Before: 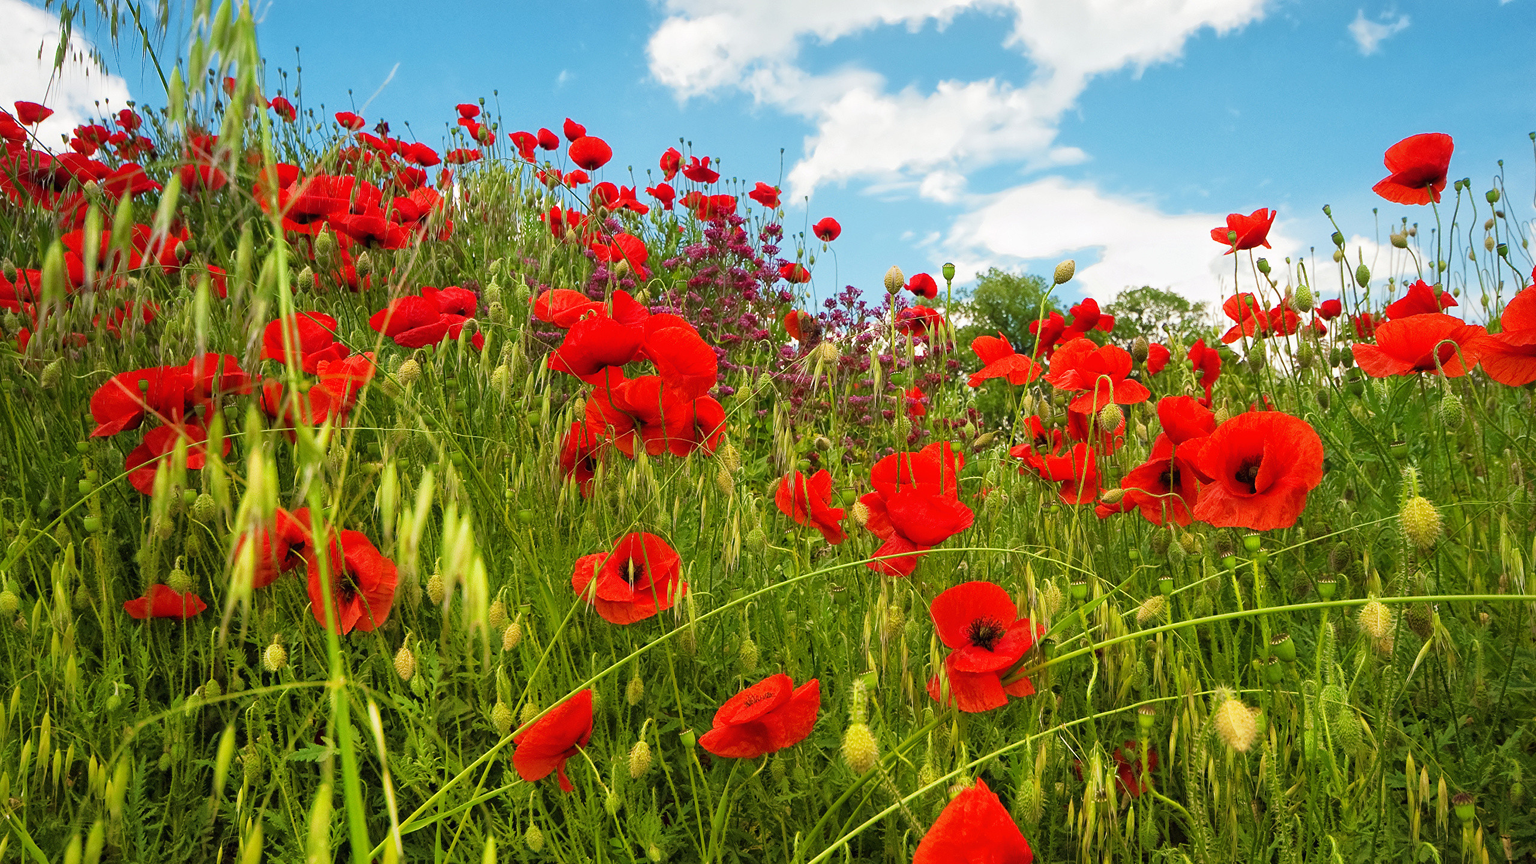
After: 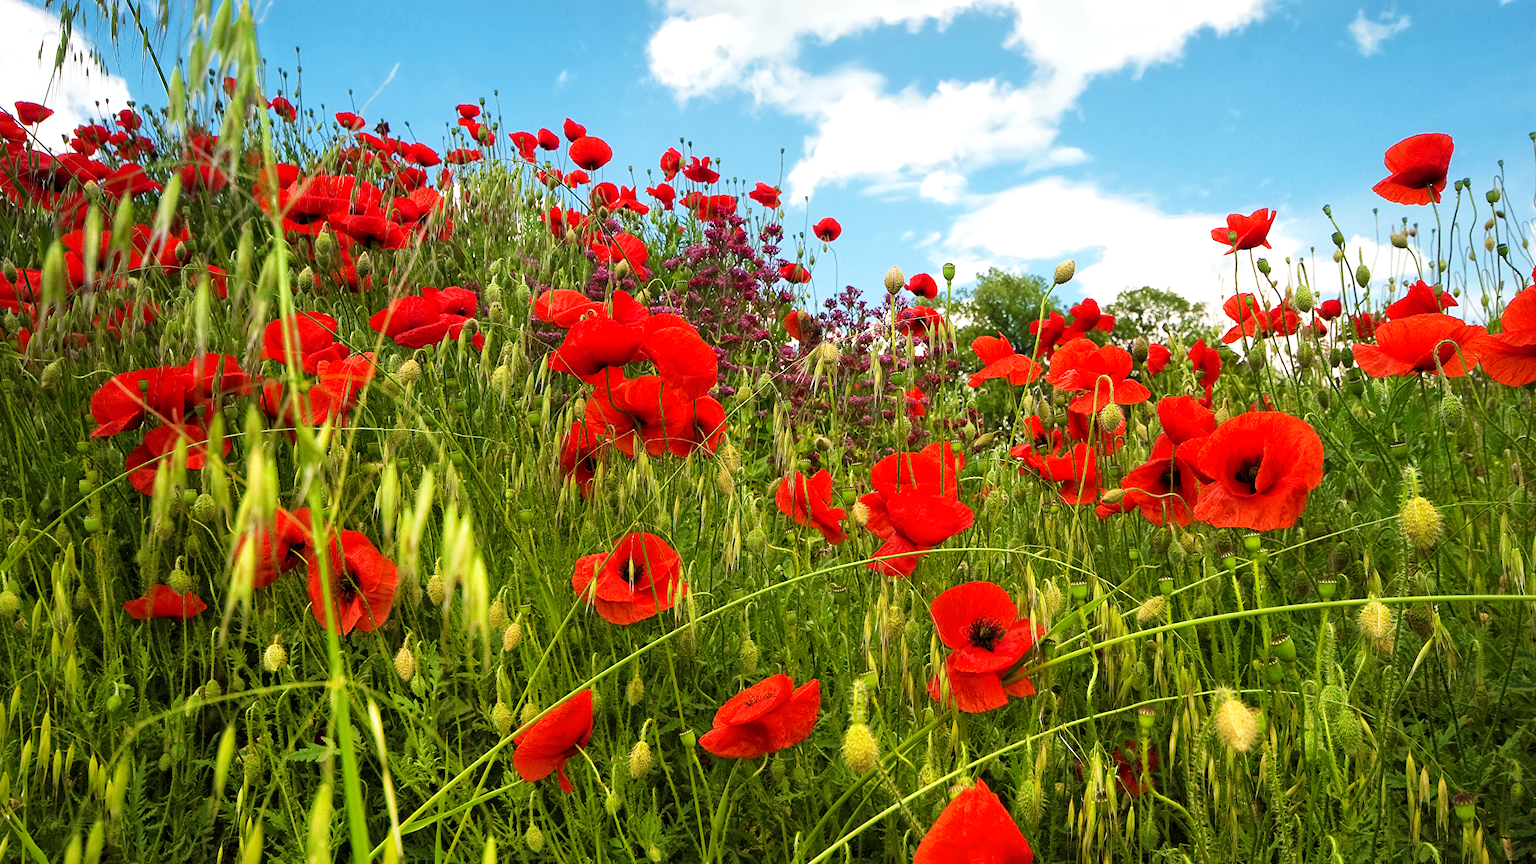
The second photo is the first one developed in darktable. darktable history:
tone equalizer: -8 EV -0.43 EV, -7 EV -0.405 EV, -6 EV -0.346 EV, -5 EV -0.244 EV, -3 EV 0.215 EV, -2 EV 0.331 EV, -1 EV 0.408 EV, +0 EV 0.418 EV, edges refinement/feathering 500, mask exposure compensation -1.57 EV, preserve details no
exposure: black level correction 0.002, exposure -0.108 EV, compensate exposure bias true, compensate highlight preservation false
